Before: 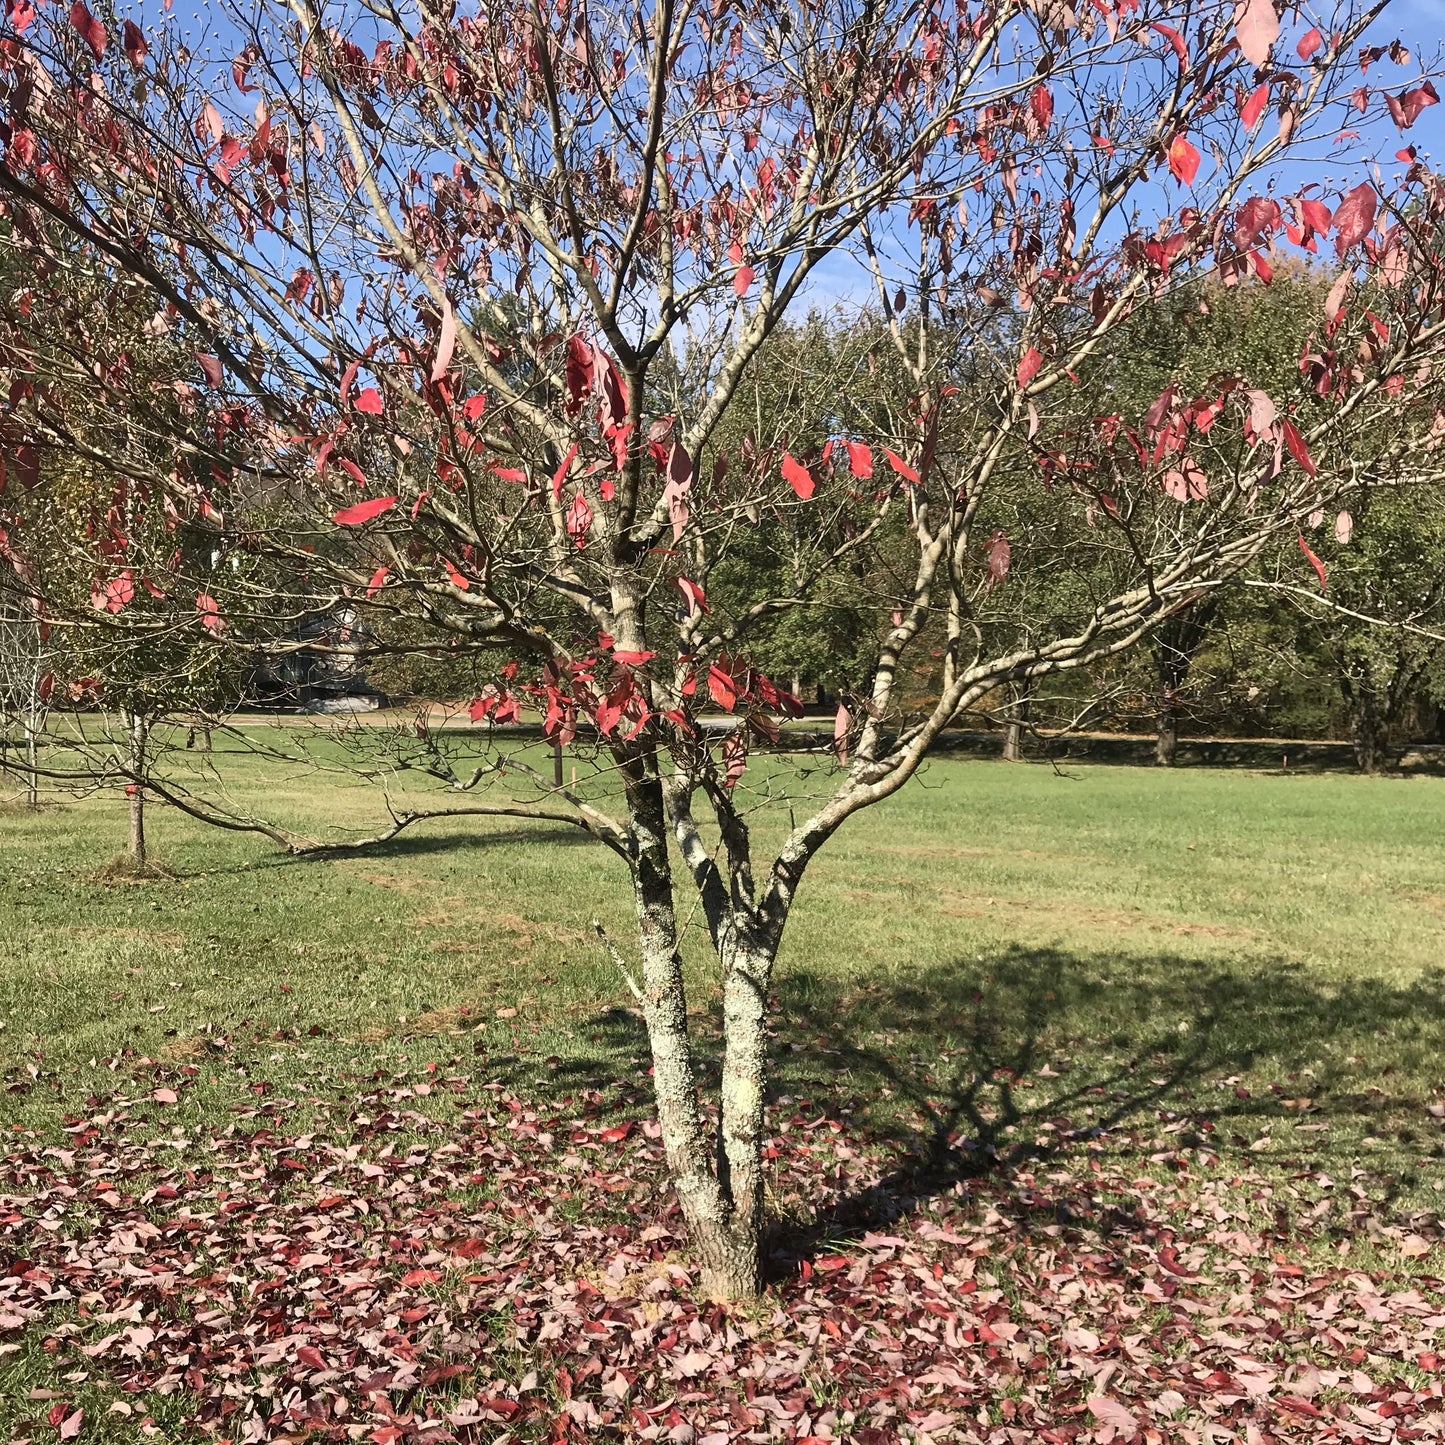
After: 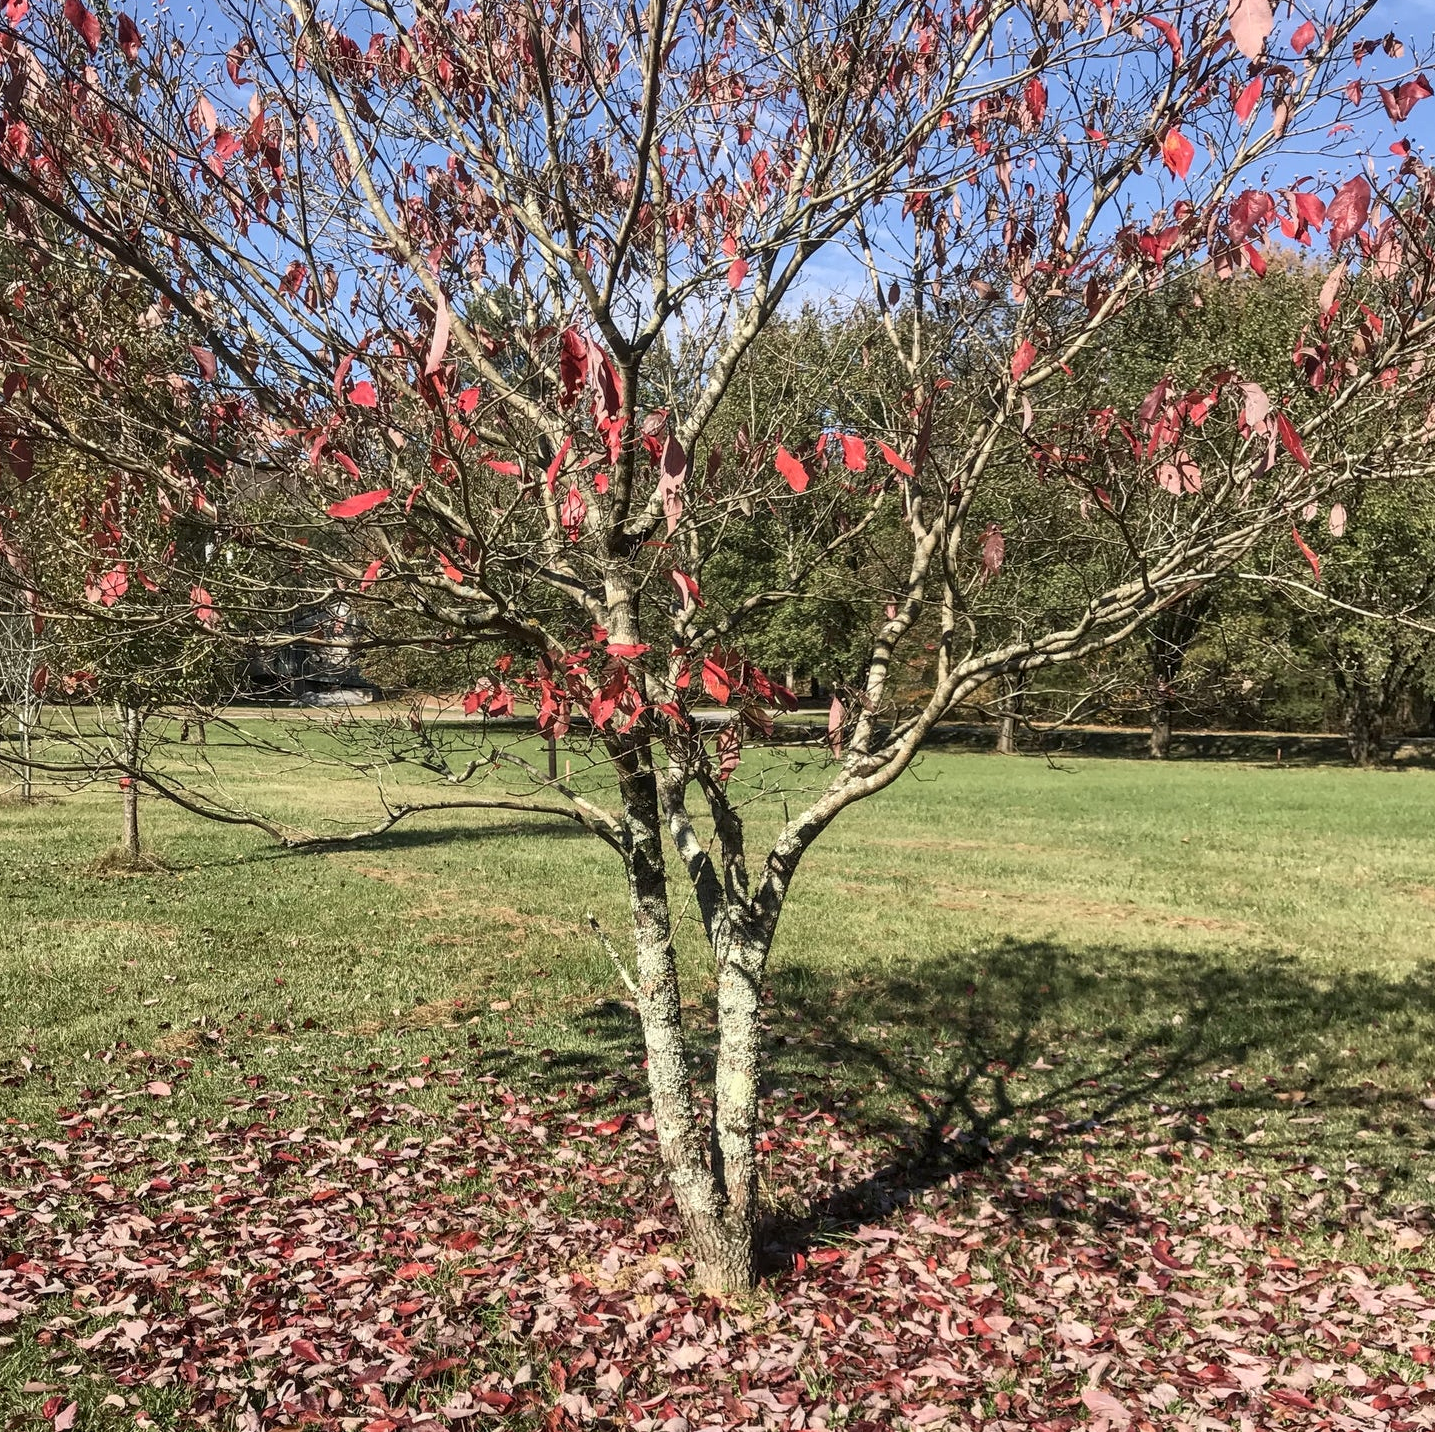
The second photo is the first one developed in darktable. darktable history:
crop: left 0.434%, top 0.485%, right 0.244%, bottom 0.386%
local contrast: on, module defaults
